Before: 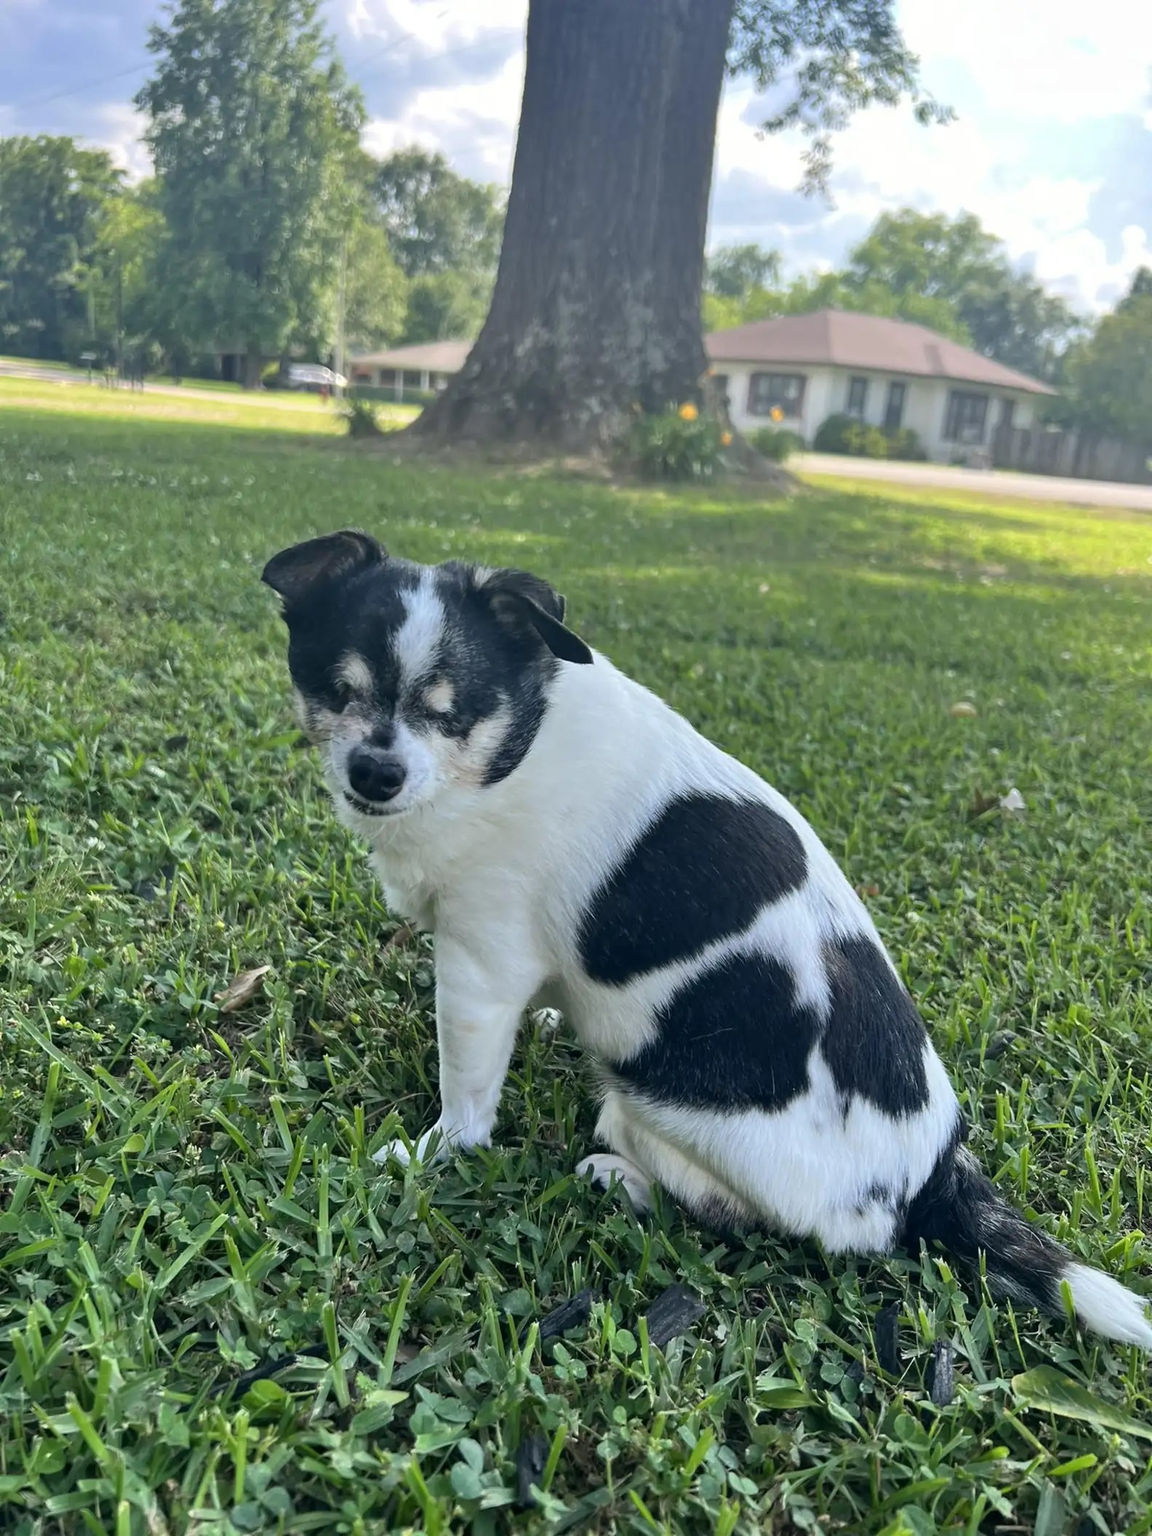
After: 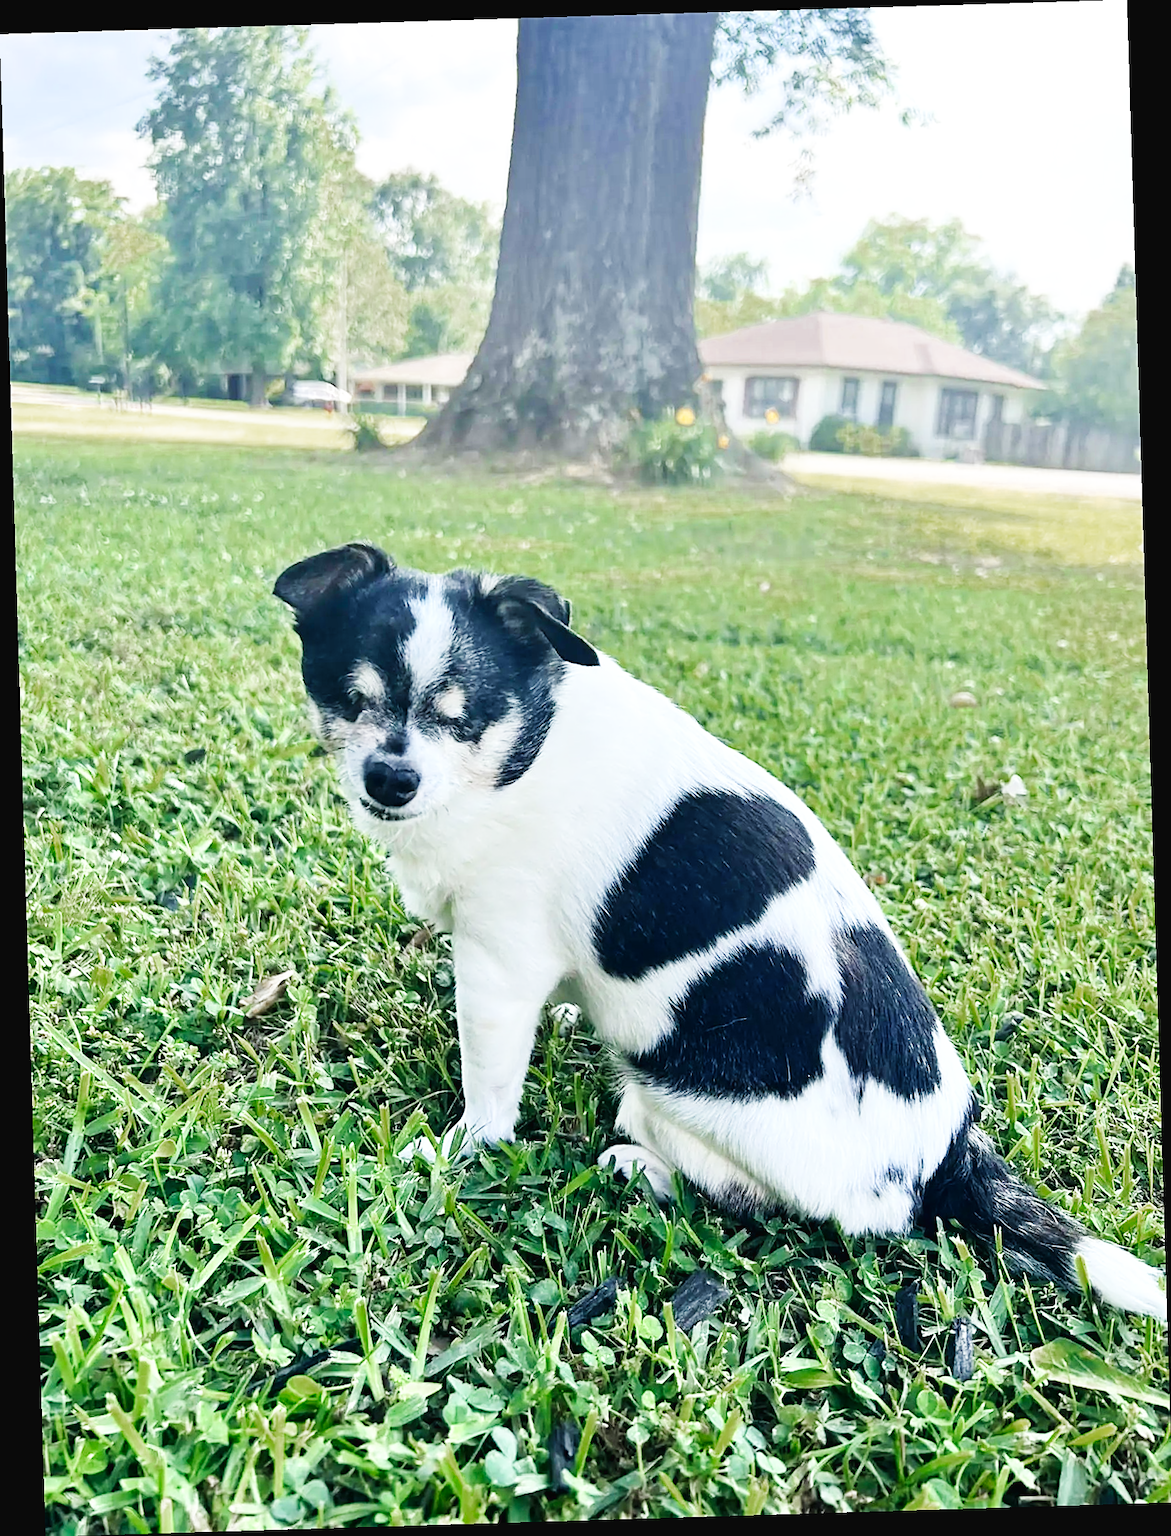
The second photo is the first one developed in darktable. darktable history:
color zones: curves: ch0 [(0.11, 0.396) (0.195, 0.36) (0.25, 0.5) (0.303, 0.412) (0.357, 0.544) (0.75, 0.5) (0.967, 0.328)]; ch1 [(0, 0.468) (0.112, 0.512) (0.202, 0.6) (0.25, 0.5) (0.307, 0.352) (0.357, 0.544) (0.75, 0.5) (0.963, 0.524)]
base curve: curves: ch0 [(0, 0.003) (0.001, 0.002) (0.006, 0.004) (0.02, 0.022) (0.048, 0.086) (0.094, 0.234) (0.162, 0.431) (0.258, 0.629) (0.385, 0.8) (0.548, 0.918) (0.751, 0.988) (1, 1)], preserve colors none
sharpen: on, module defaults
rotate and perspective: rotation -1.75°, automatic cropping off
